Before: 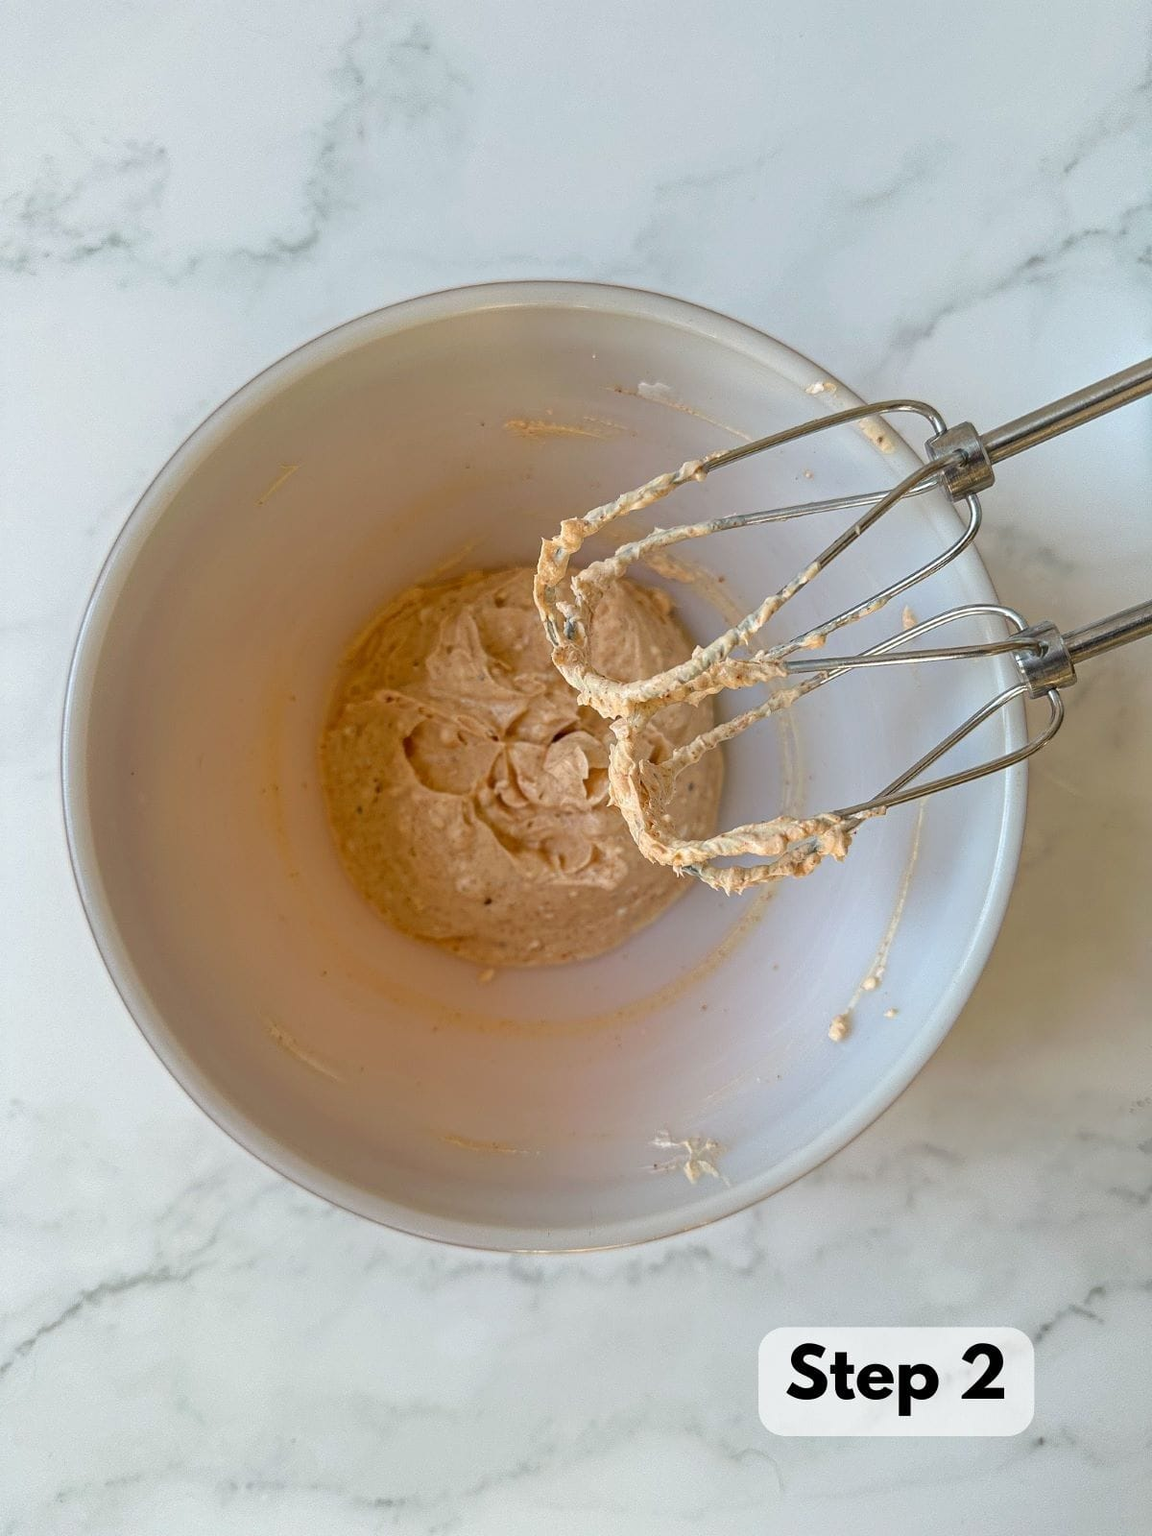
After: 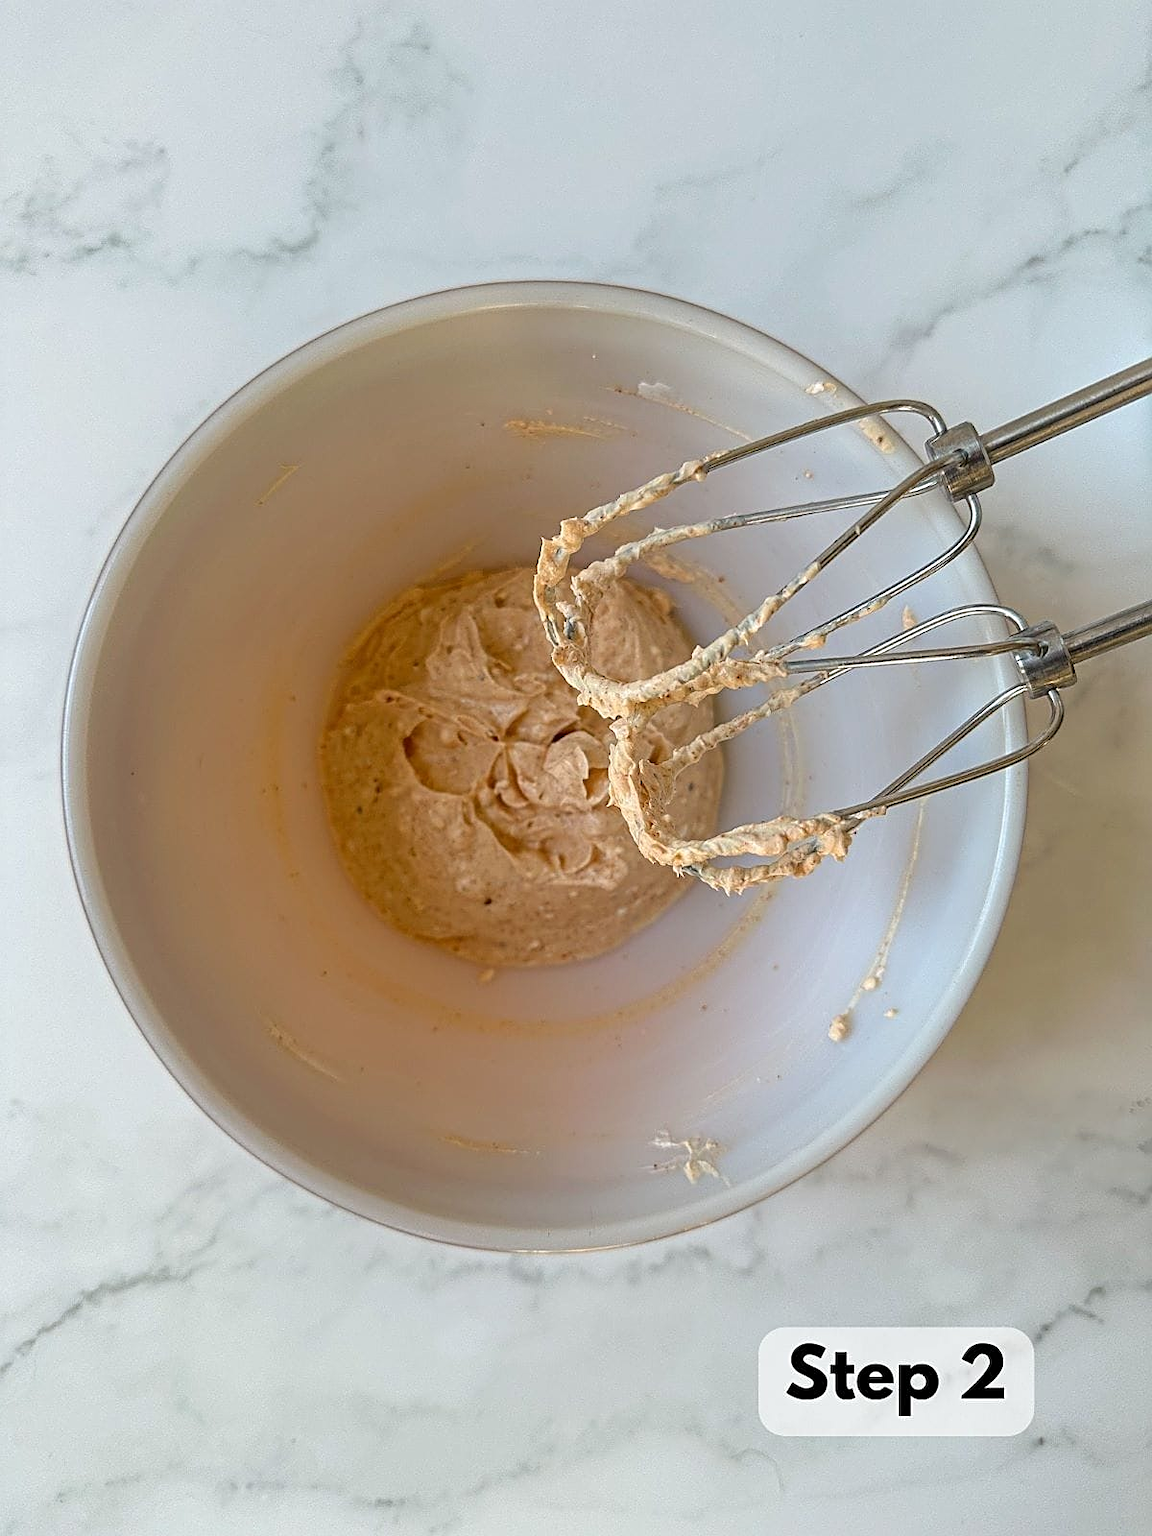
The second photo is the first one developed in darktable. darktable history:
color balance: mode lift, gamma, gain (sRGB)
contrast brightness saturation: contrast 0.05
sharpen: on, module defaults
